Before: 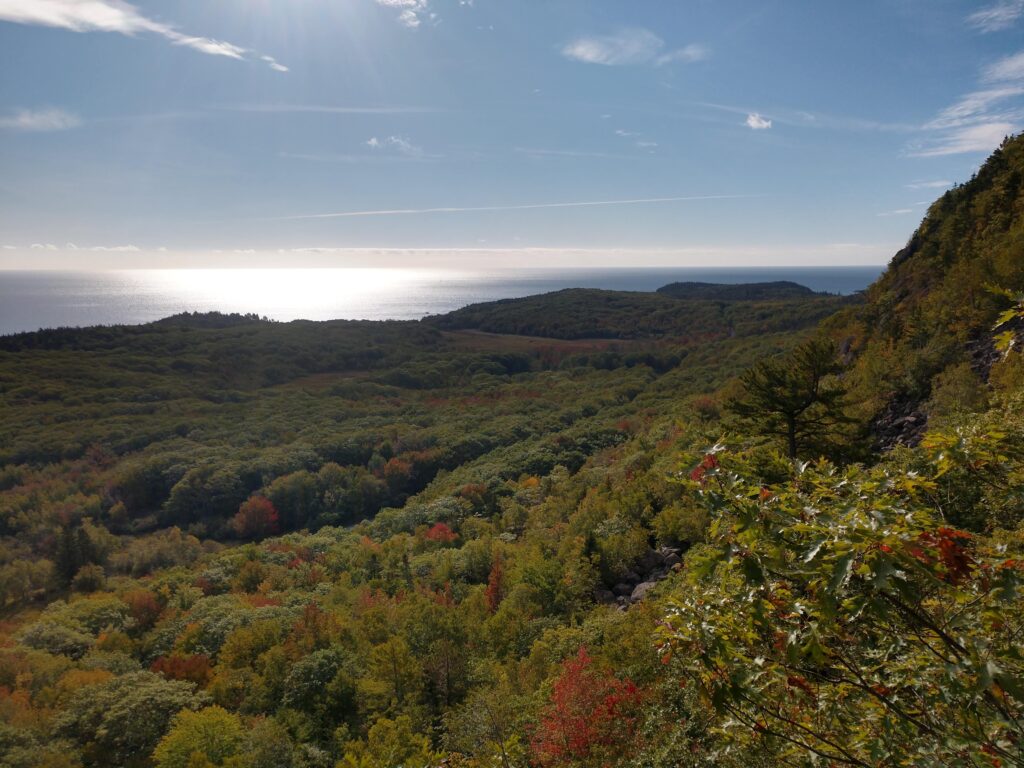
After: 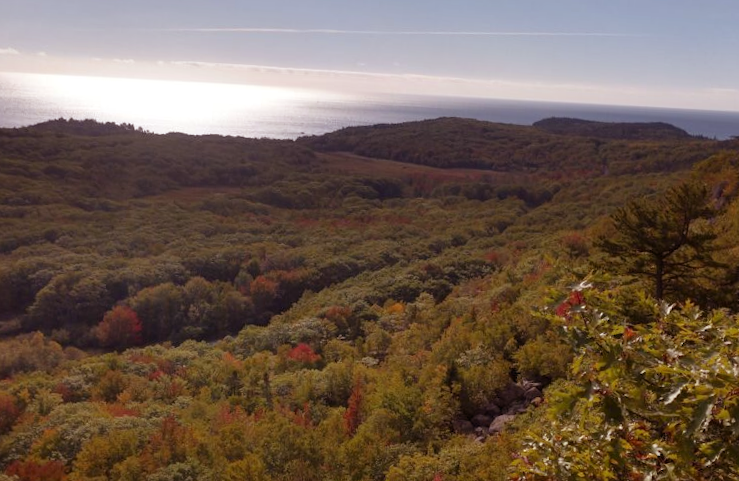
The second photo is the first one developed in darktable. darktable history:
rgb levels: mode RGB, independent channels, levels [[0, 0.474, 1], [0, 0.5, 1], [0, 0.5, 1]]
crop and rotate: angle -3.37°, left 9.79%, top 20.73%, right 12.42%, bottom 11.82%
